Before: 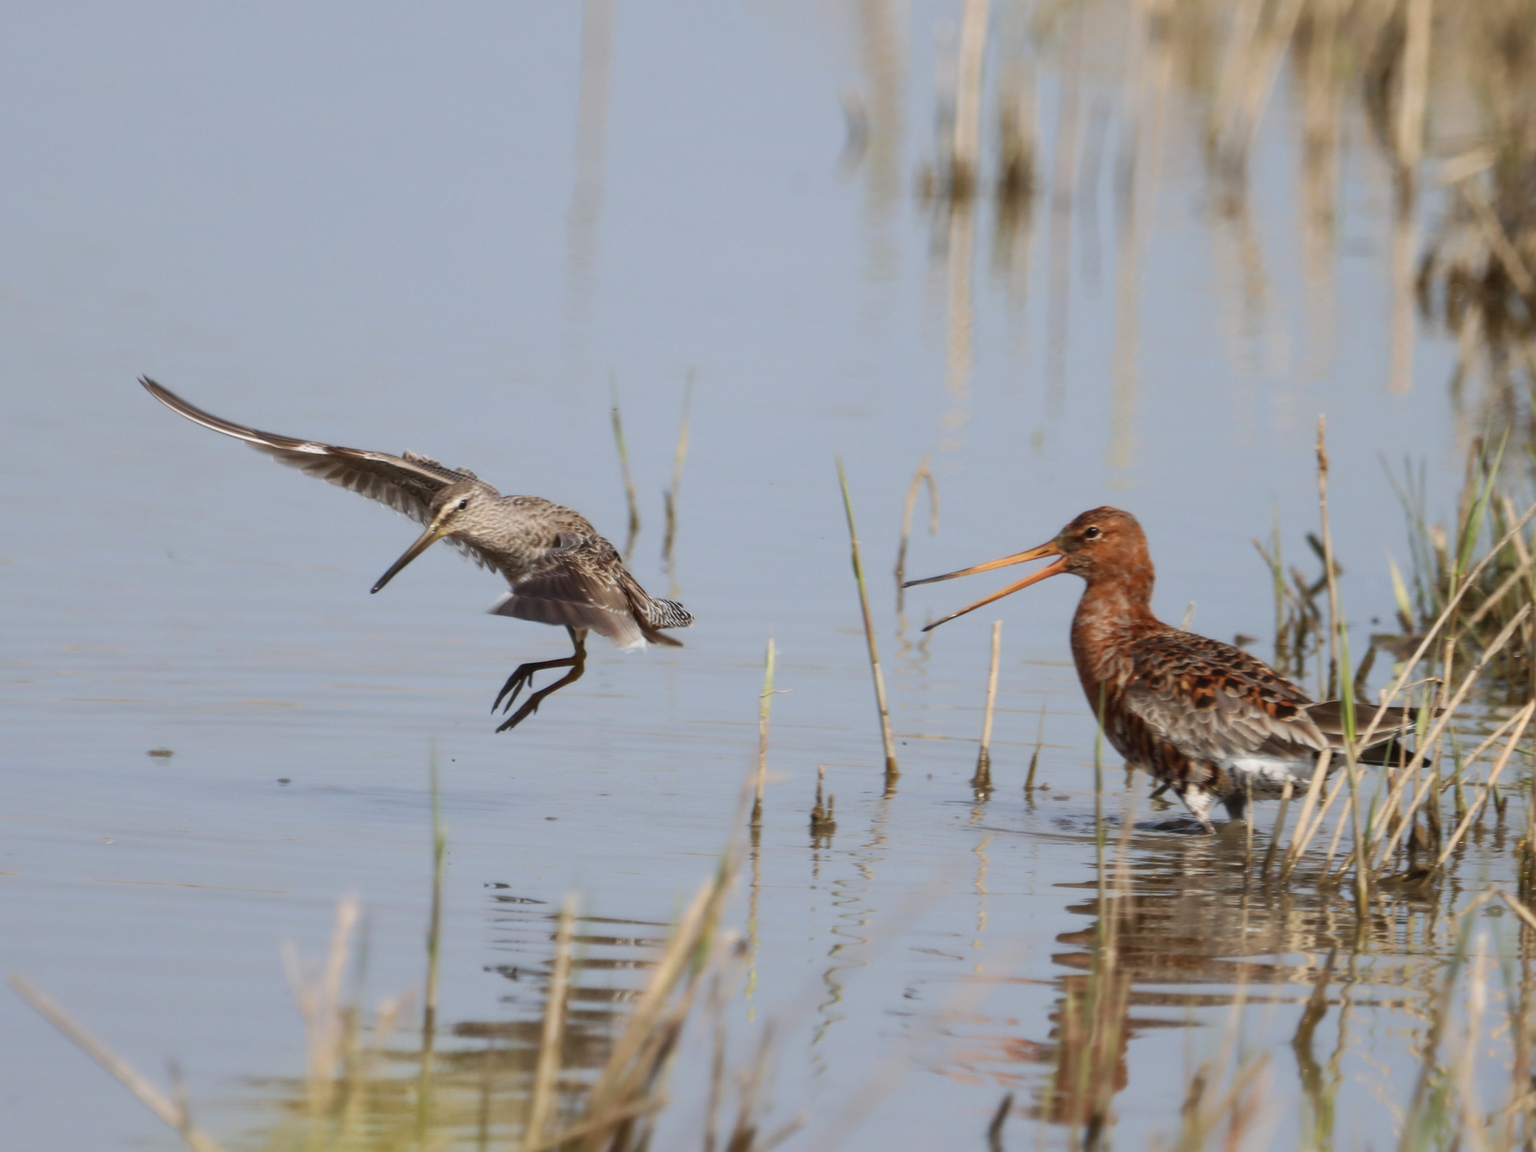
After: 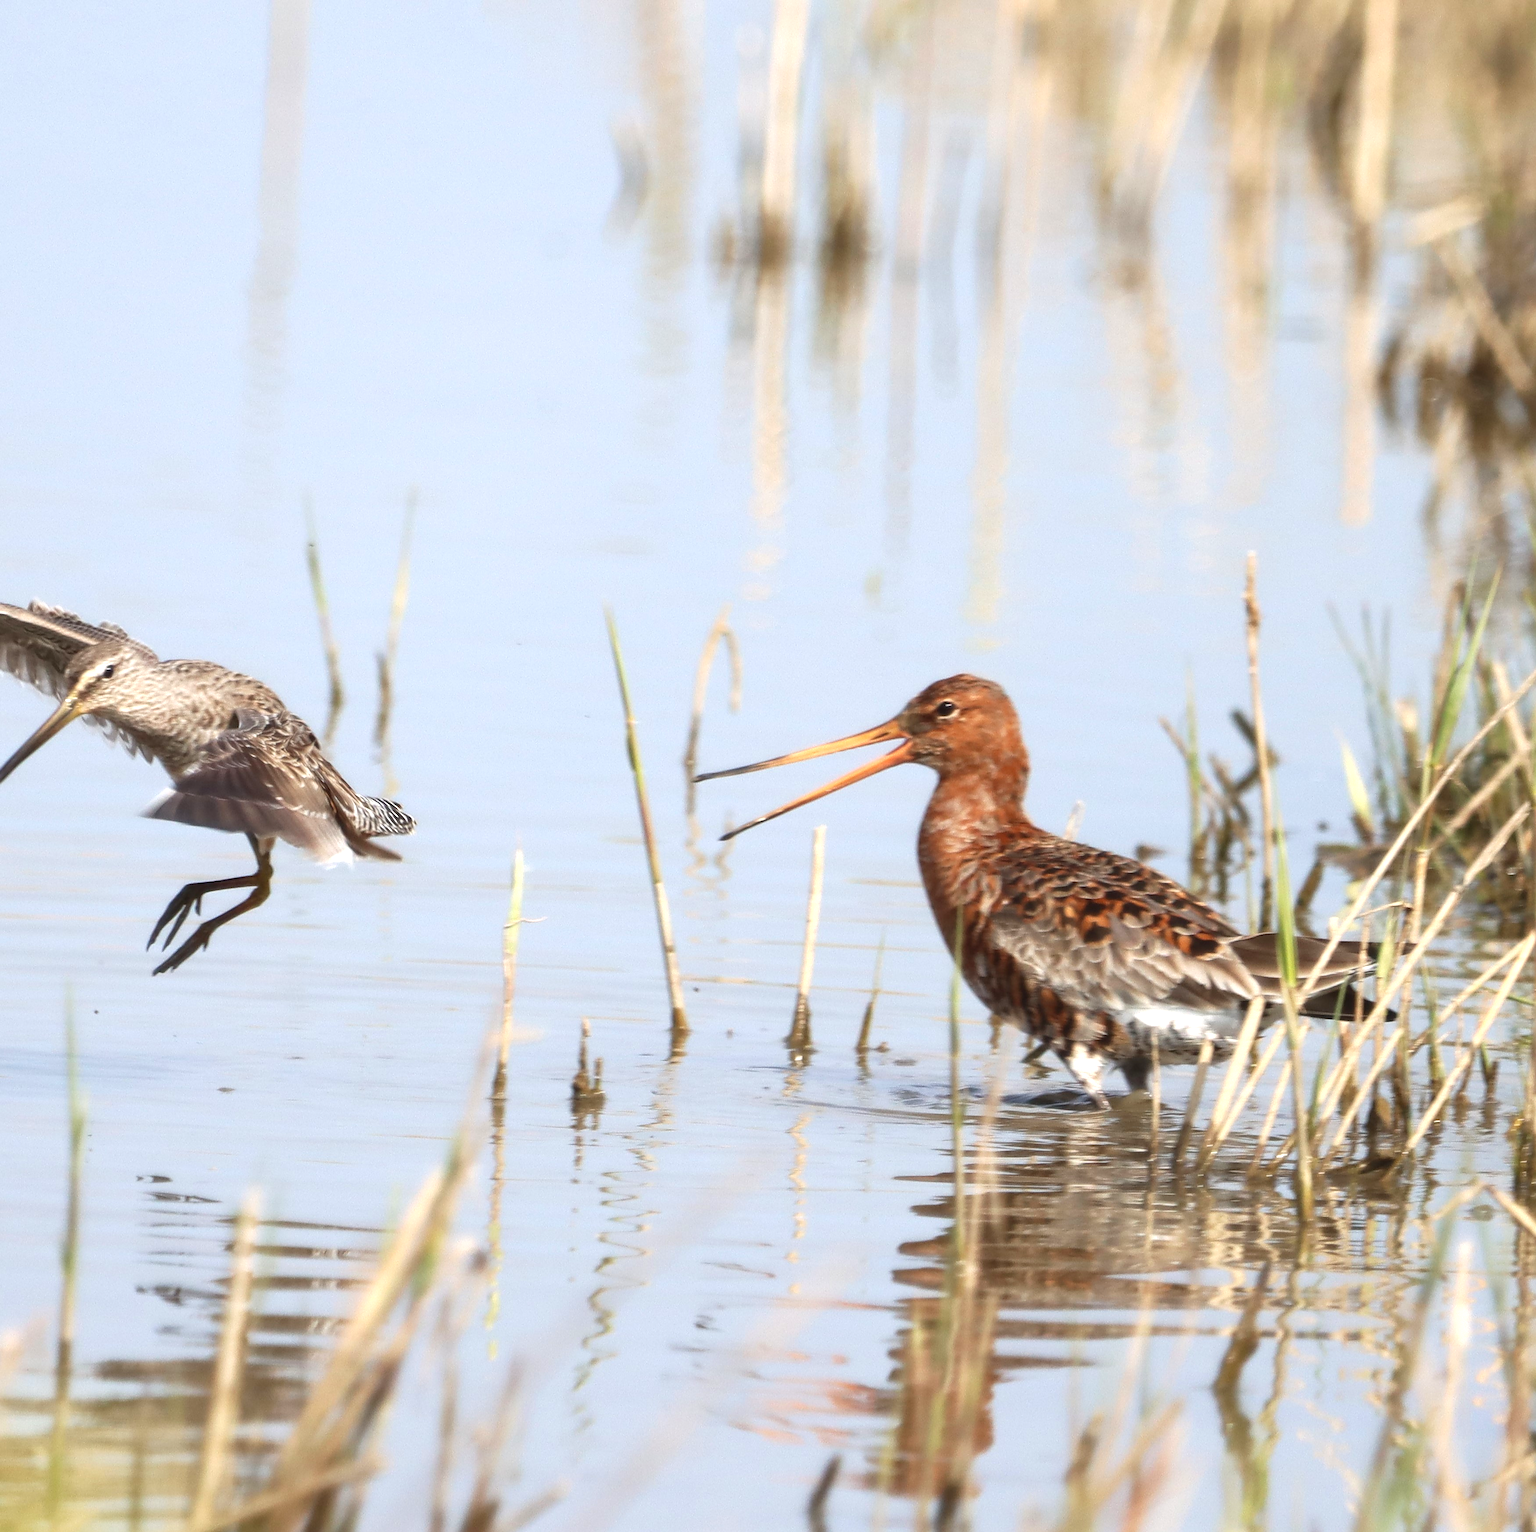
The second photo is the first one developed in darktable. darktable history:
sharpen: on, module defaults
crop and rotate: left 24.842%
exposure: exposure 0.926 EV, compensate highlight preservation false
